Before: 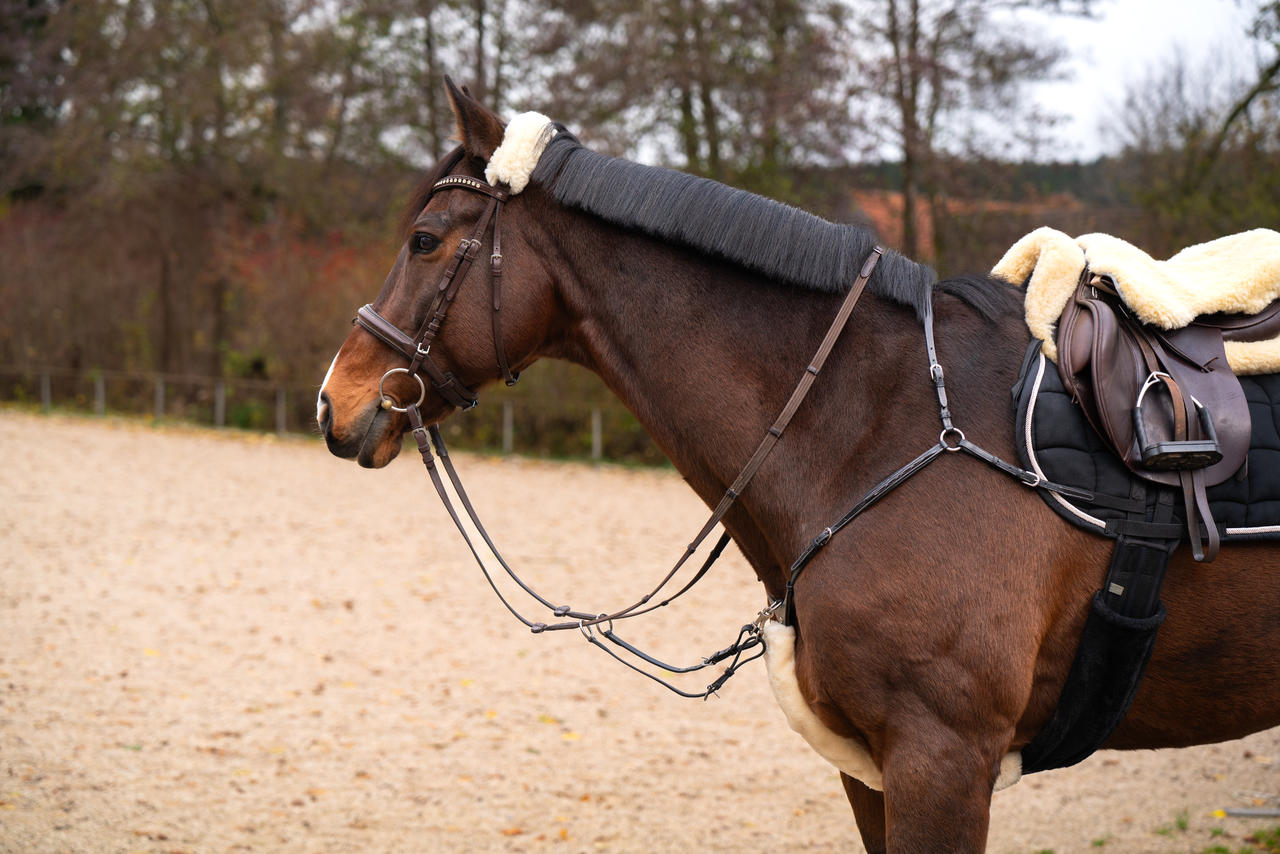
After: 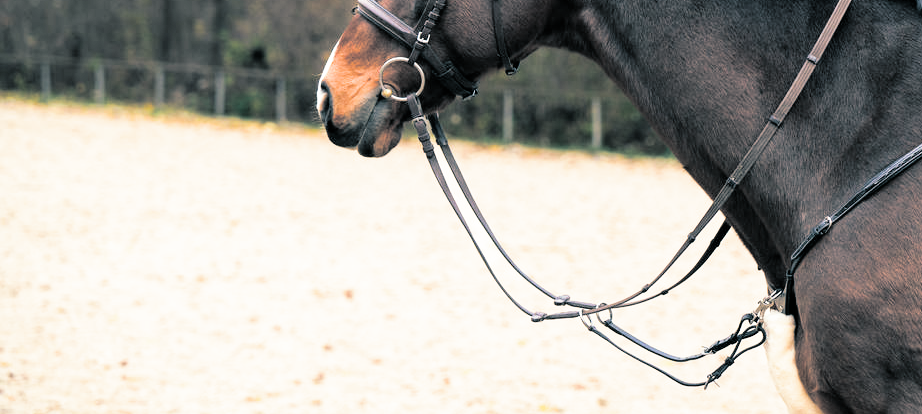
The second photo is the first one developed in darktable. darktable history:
exposure: black level correction 0, exposure 1 EV, compensate exposure bias true, compensate highlight preservation false
white balance: red 0.983, blue 1.036
crop: top 36.498%, right 27.964%, bottom 14.995%
filmic rgb: black relative exposure -5 EV, white relative exposure 3.2 EV, hardness 3.42, contrast 1.2, highlights saturation mix -30%
split-toning: shadows › hue 205.2°, shadows › saturation 0.43, highlights › hue 54°, highlights › saturation 0.54
color balance: lift [1.004, 1.002, 1.002, 0.998], gamma [1, 1.007, 1.002, 0.993], gain [1, 0.977, 1.013, 1.023], contrast -3.64%
